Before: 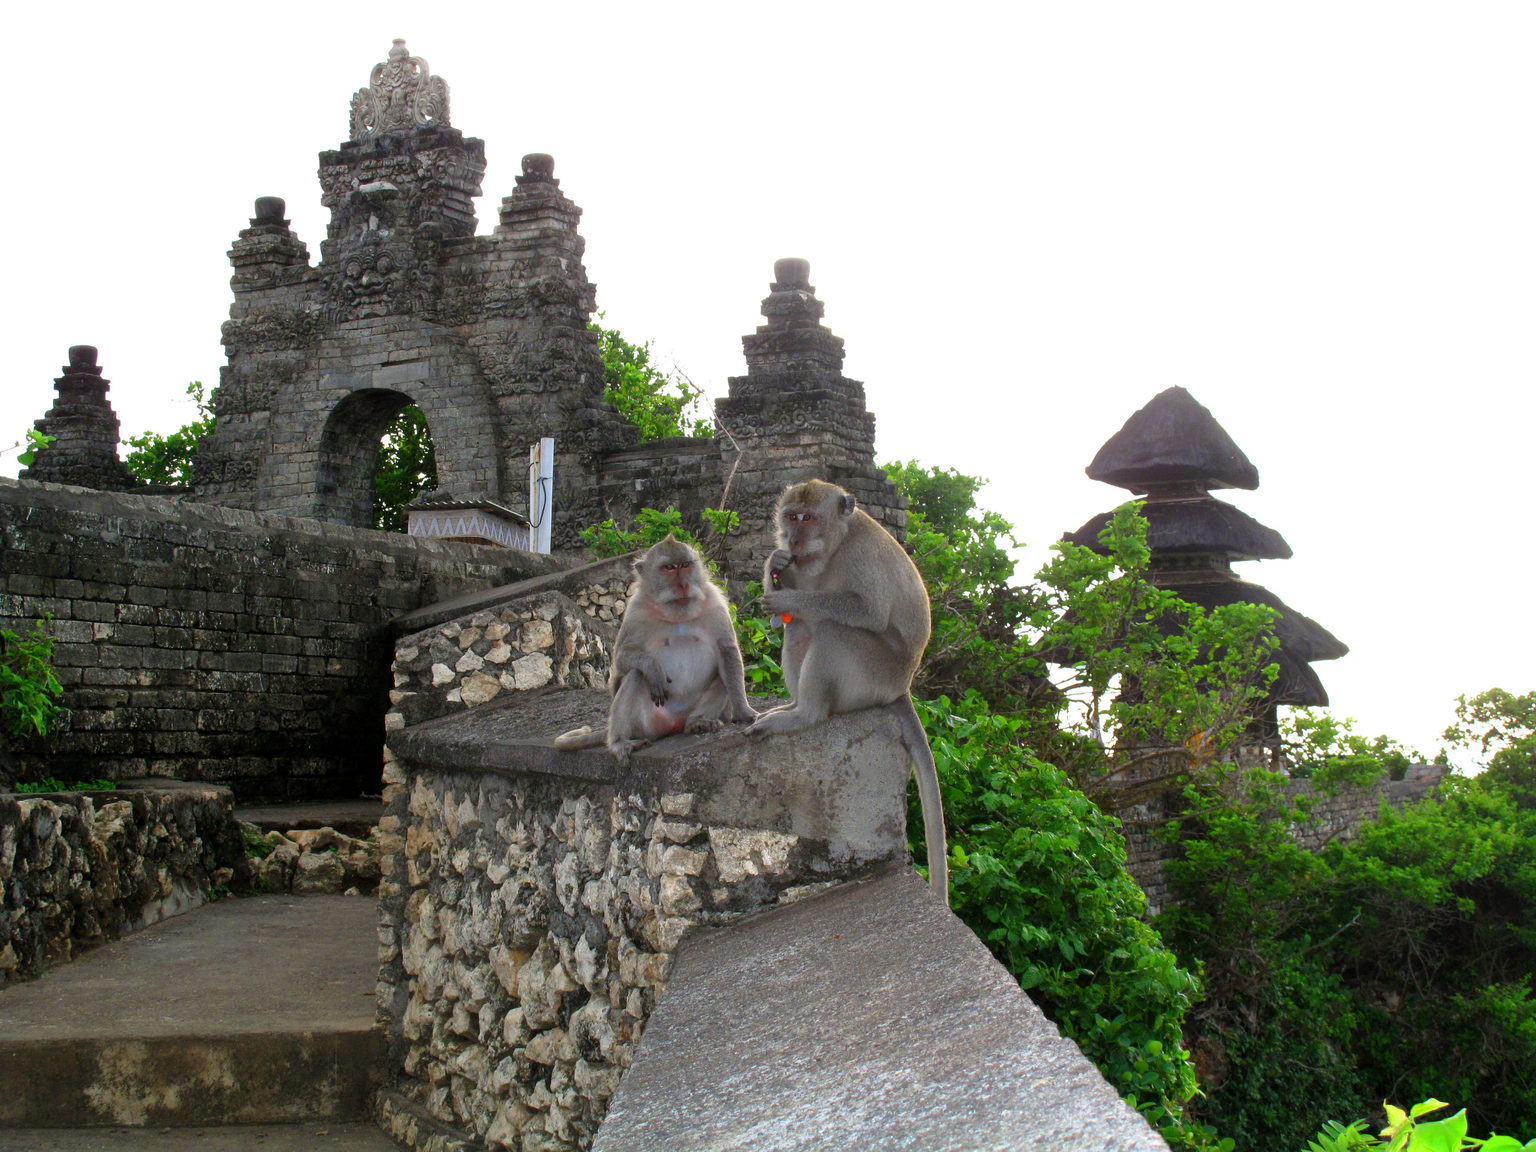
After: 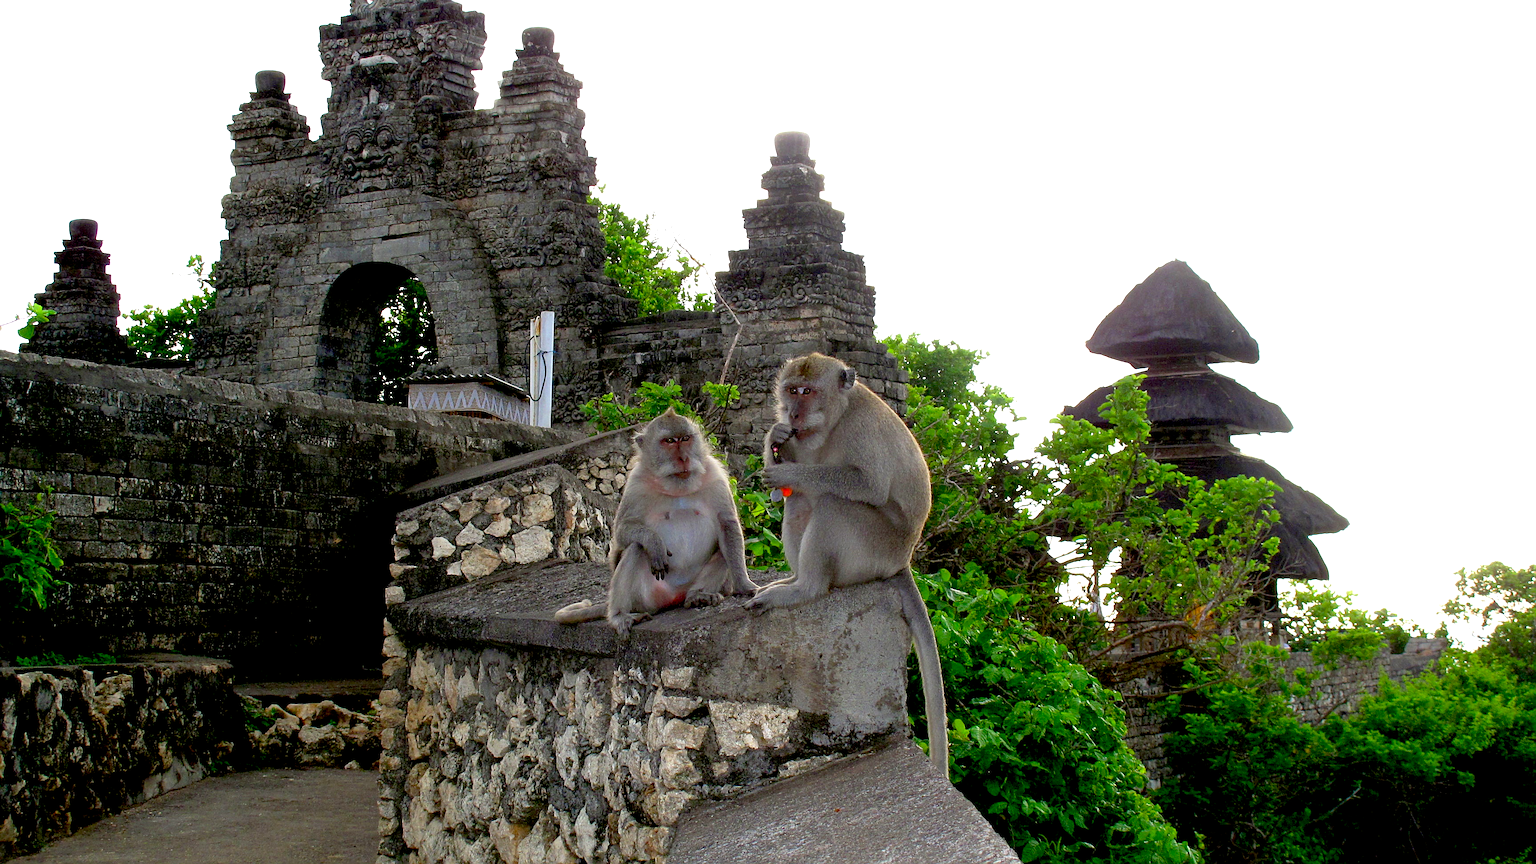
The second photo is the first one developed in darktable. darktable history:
sharpen: on, module defaults
crop: top 11.026%, bottom 13.903%
exposure: black level correction 0.025, exposure 0.183 EV, compensate highlight preservation false
base curve: preserve colors none
contrast equalizer: octaves 7, y [[0.6 ×6], [0.55 ×6], [0 ×6], [0 ×6], [0 ×6]], mix -0.194
